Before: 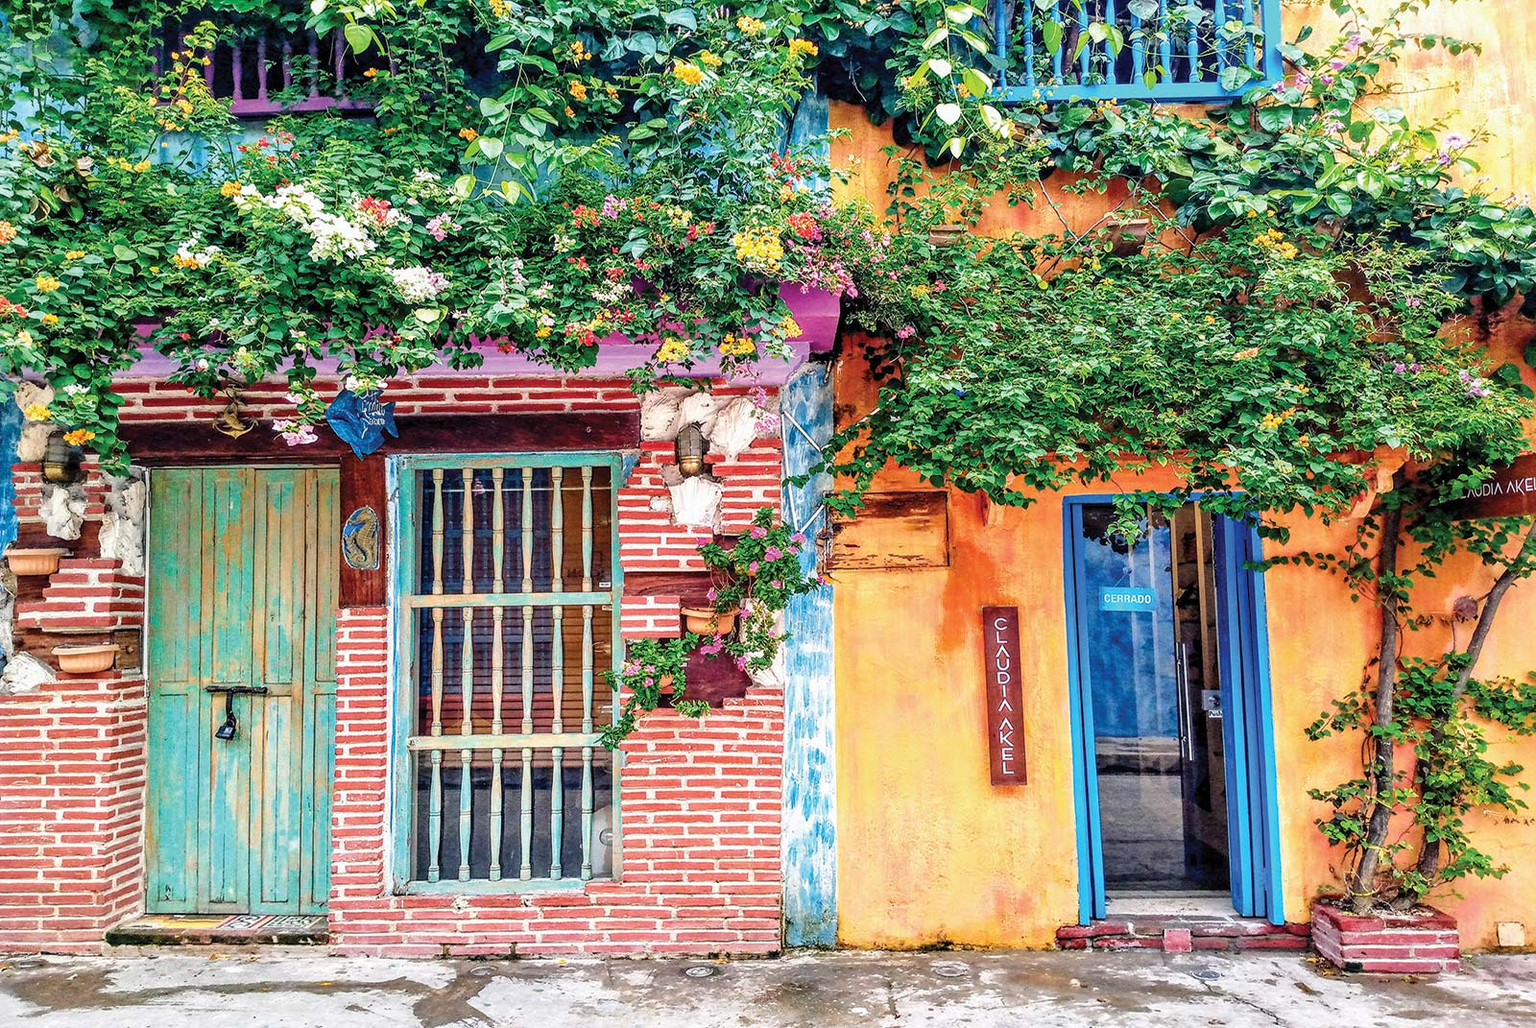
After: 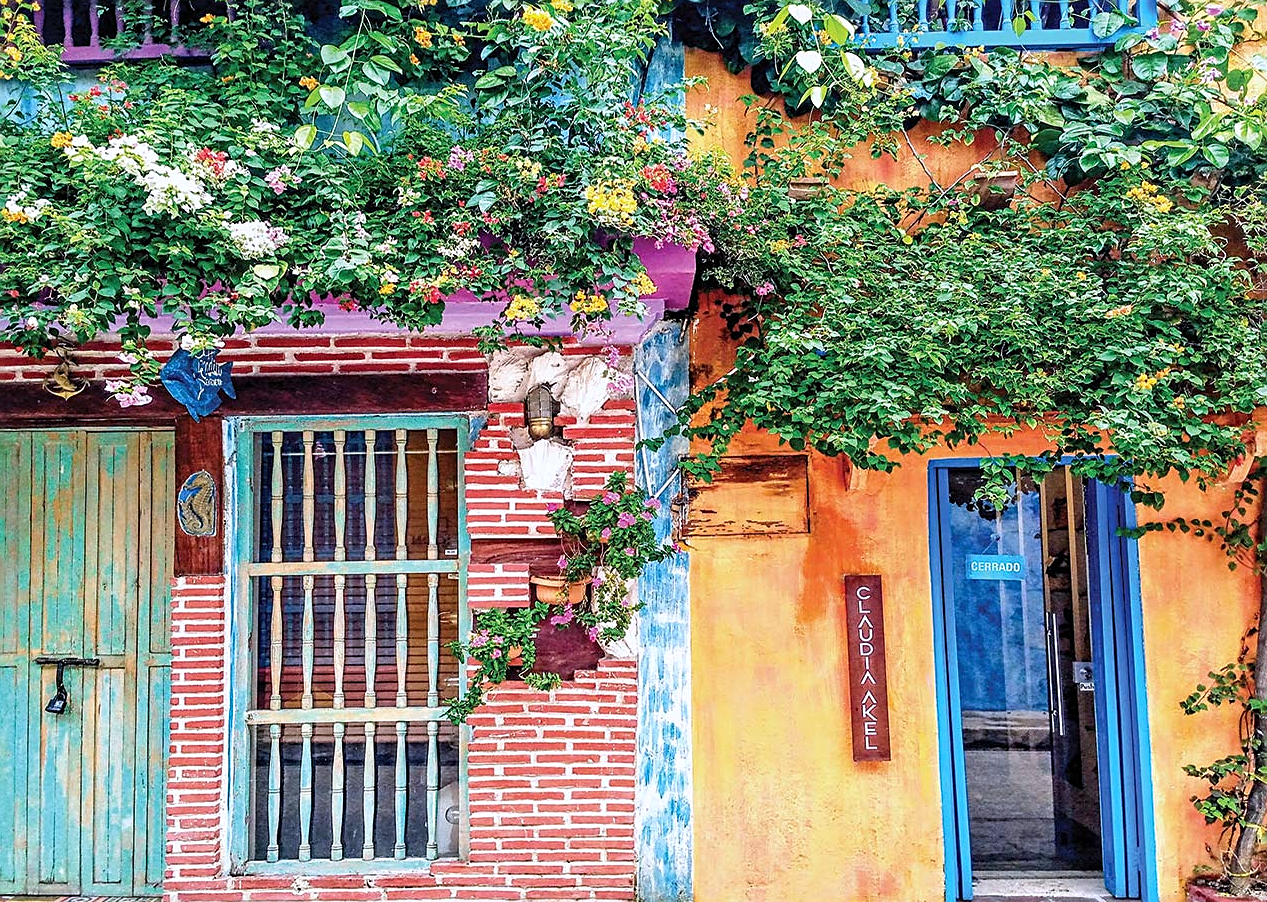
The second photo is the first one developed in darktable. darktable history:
sharpen: on, module defaults
white balance: red 0.984, blue 1.059
crop: left 11.225%, top 5.381%, right 9.565%, bottom 10.314%
